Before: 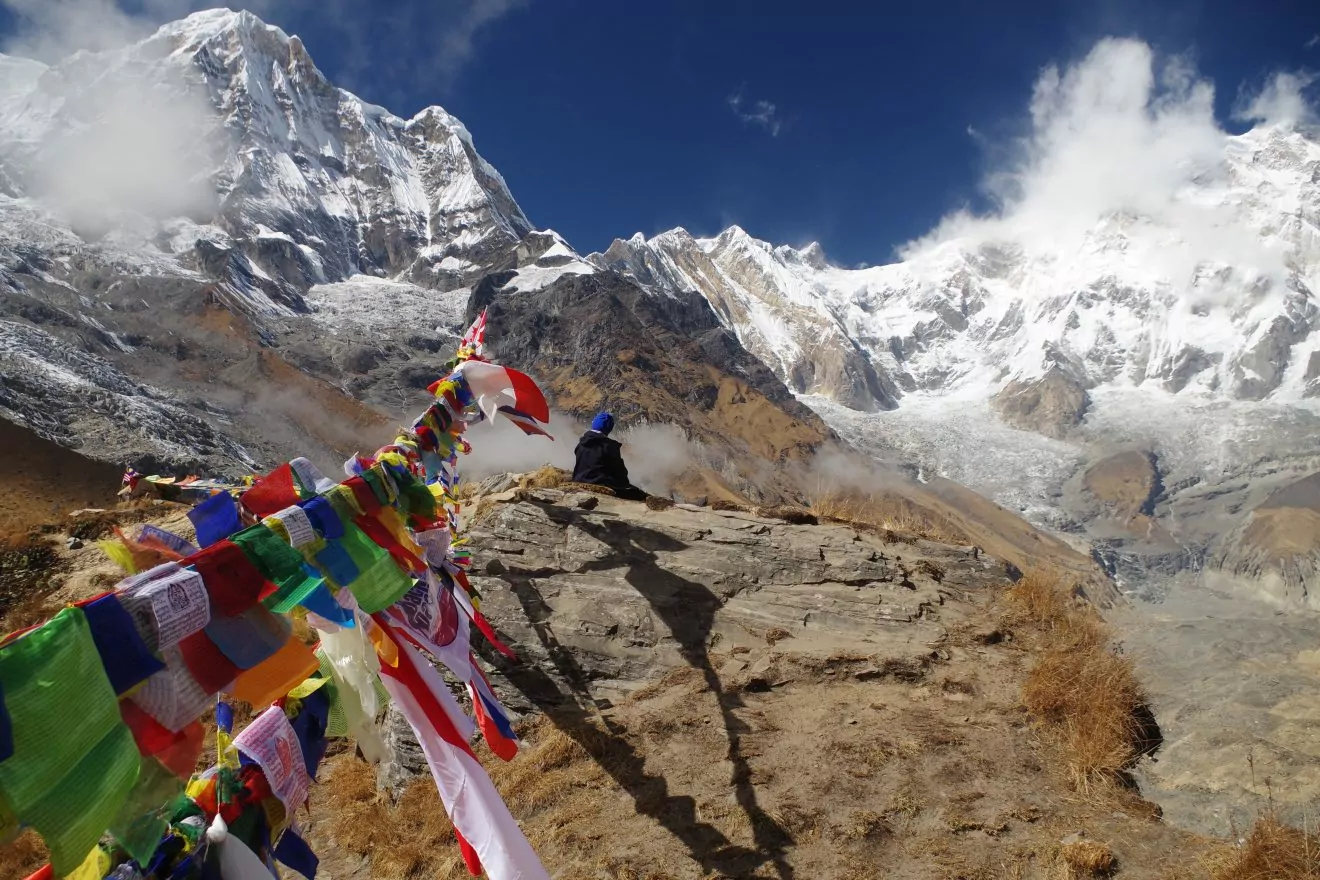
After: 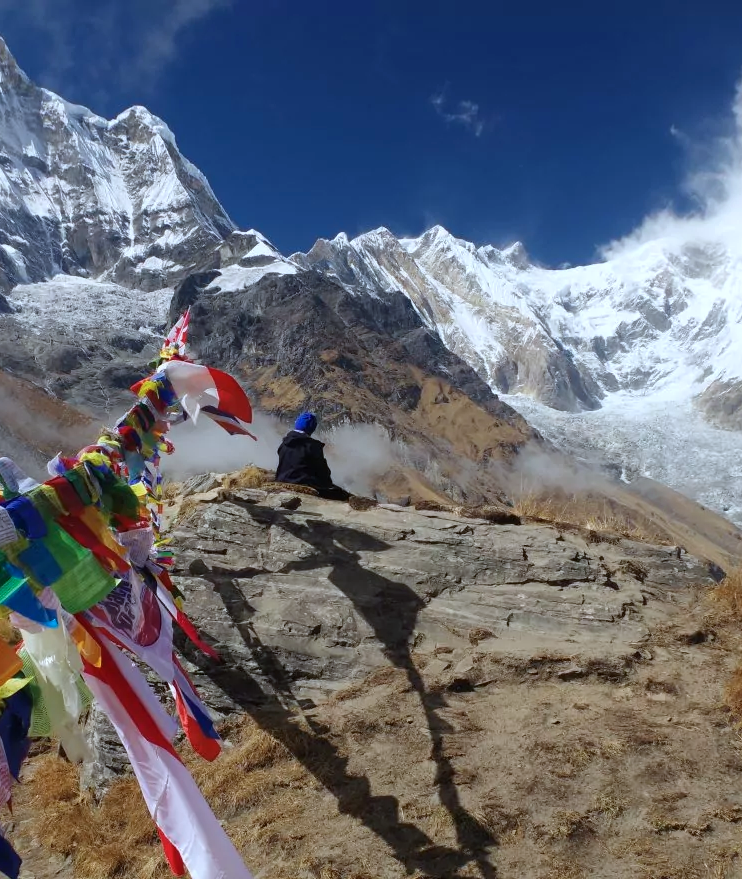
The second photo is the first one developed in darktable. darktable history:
crop and rotate: left 22.516%, right 21.234%
color calibration: illuminant custom, x 0.368, y 0.373, temperature 4330.32 K
